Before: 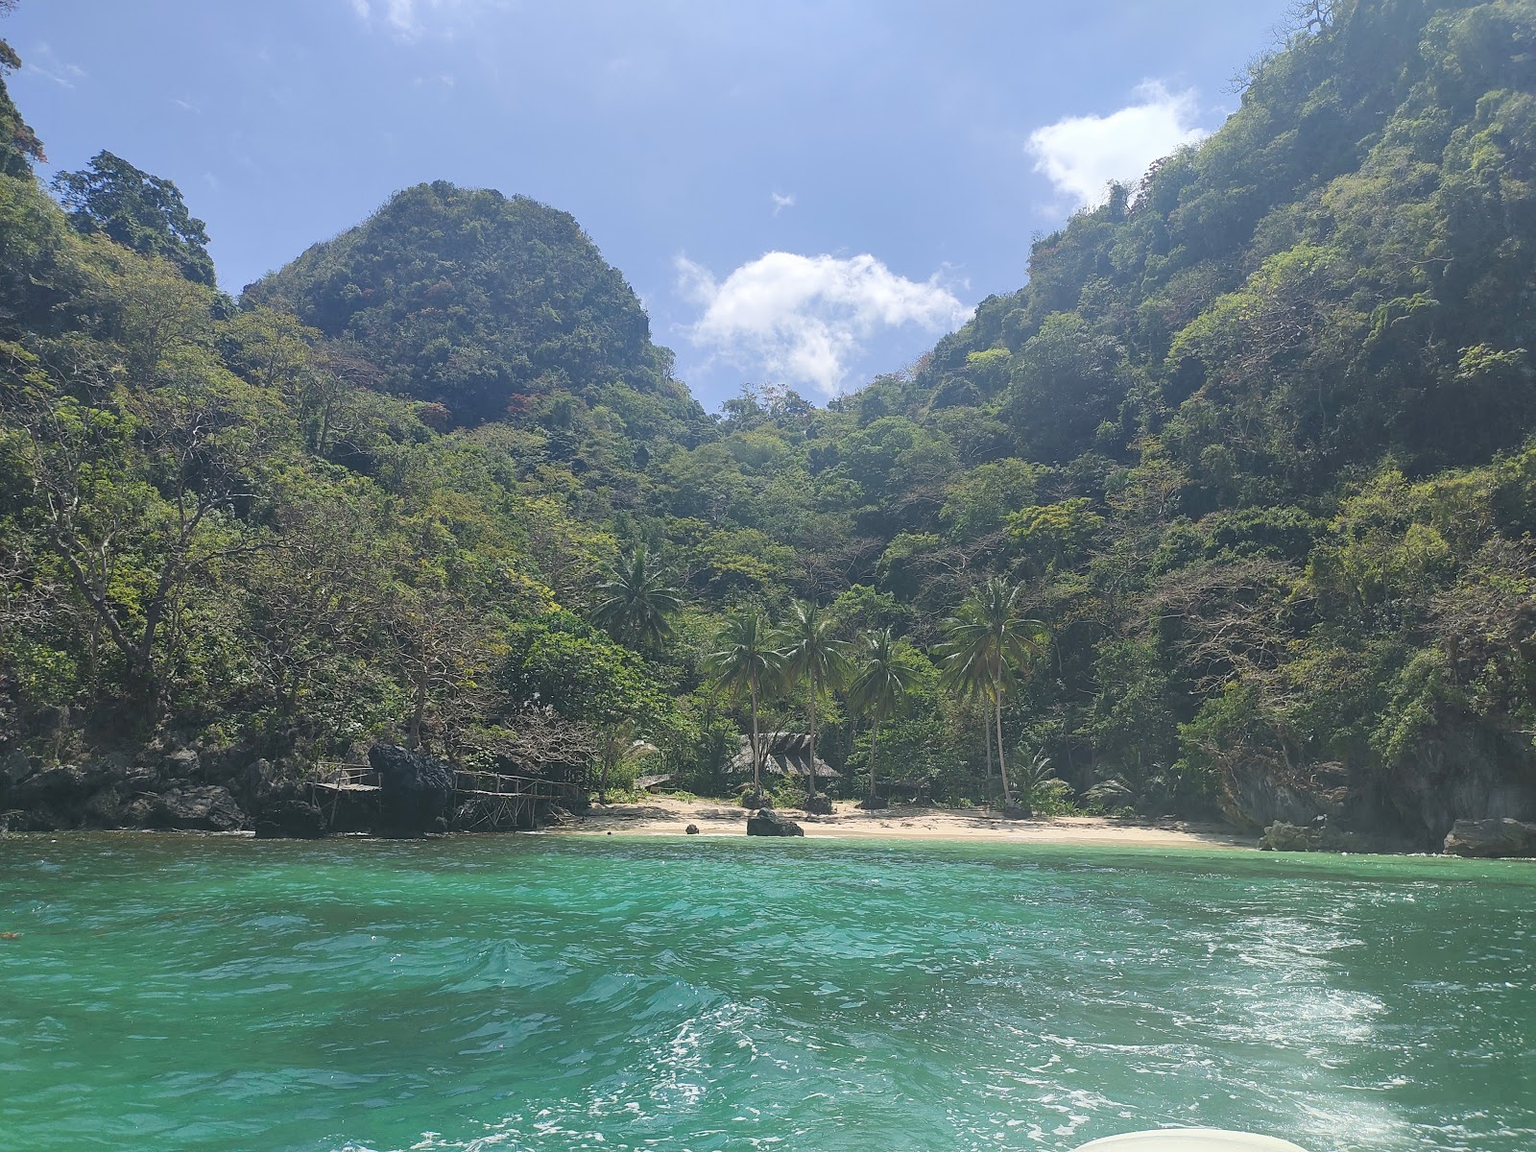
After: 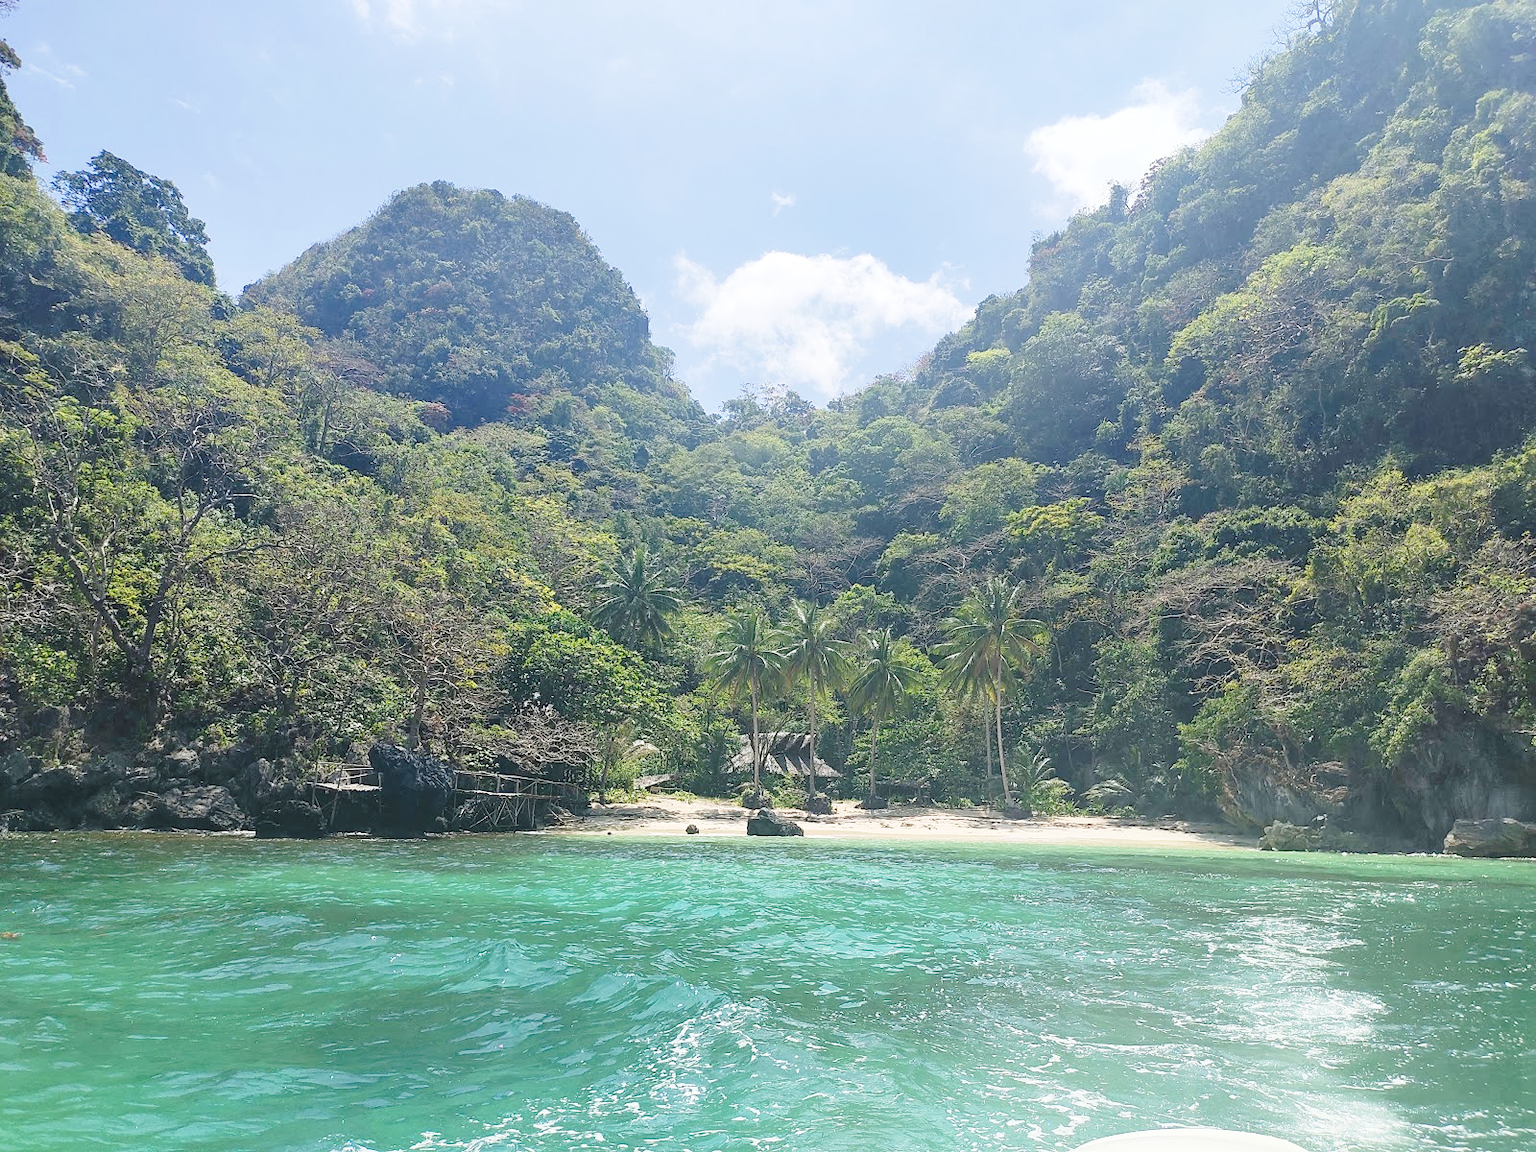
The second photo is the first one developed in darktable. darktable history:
base curve: curves: ch0 [(0, 0) (0.028, 0.03) (0.121, 0.232) (0.46, 0.748) (0.859, 0.968) (1, 1)], preserve colors none
levels: mode automatic
